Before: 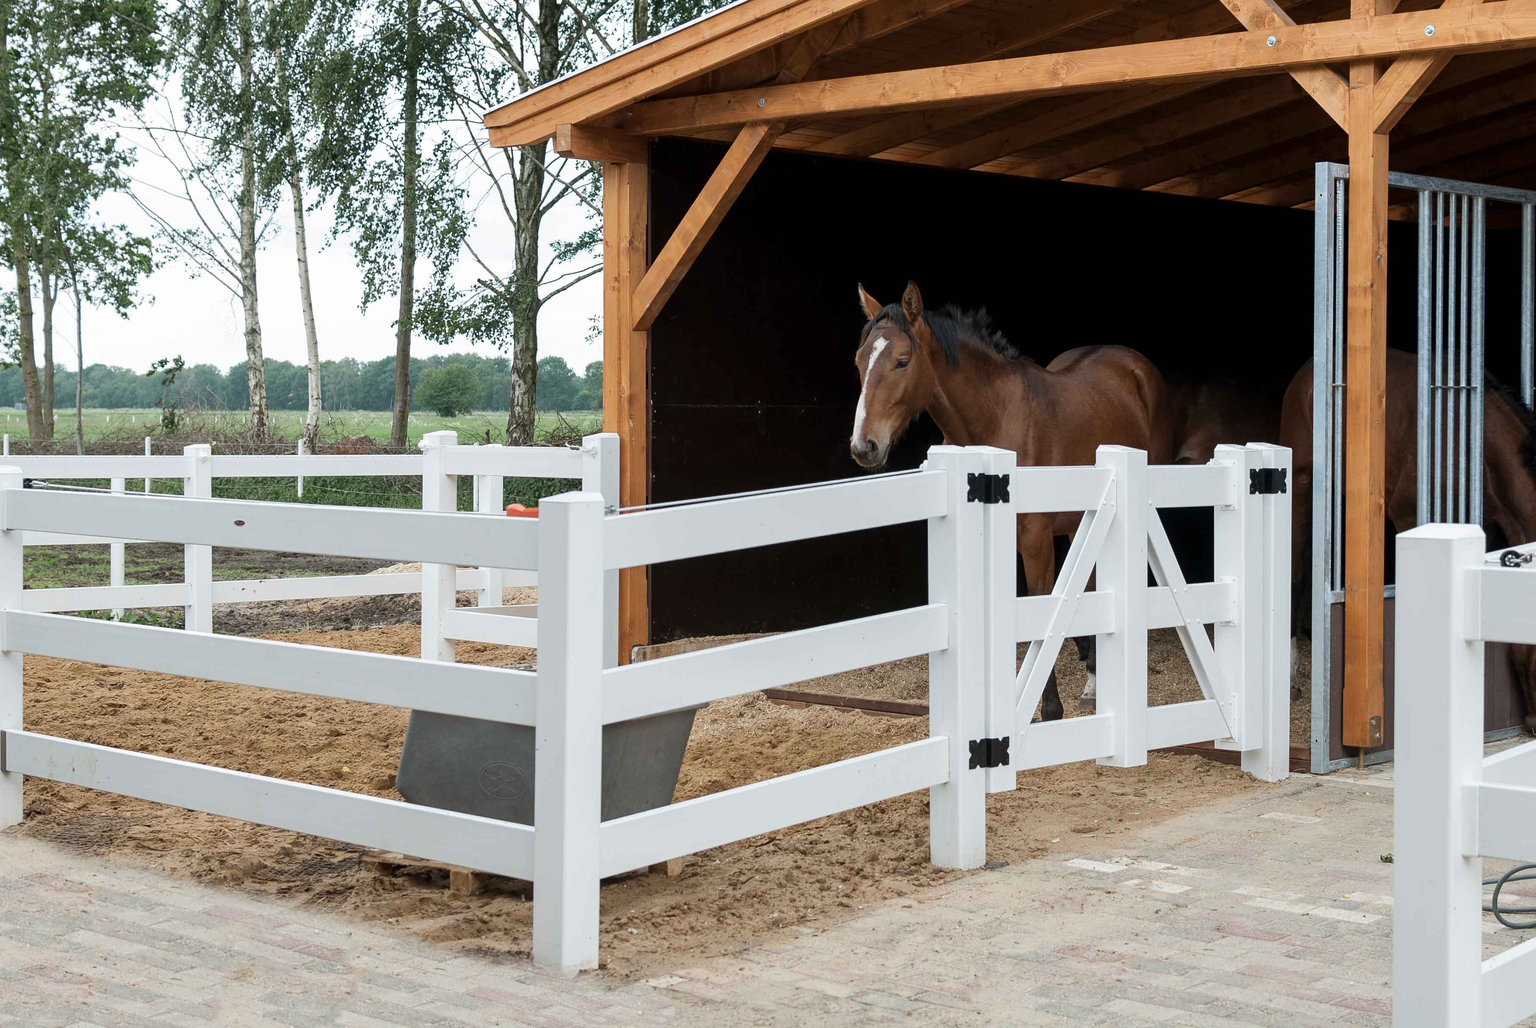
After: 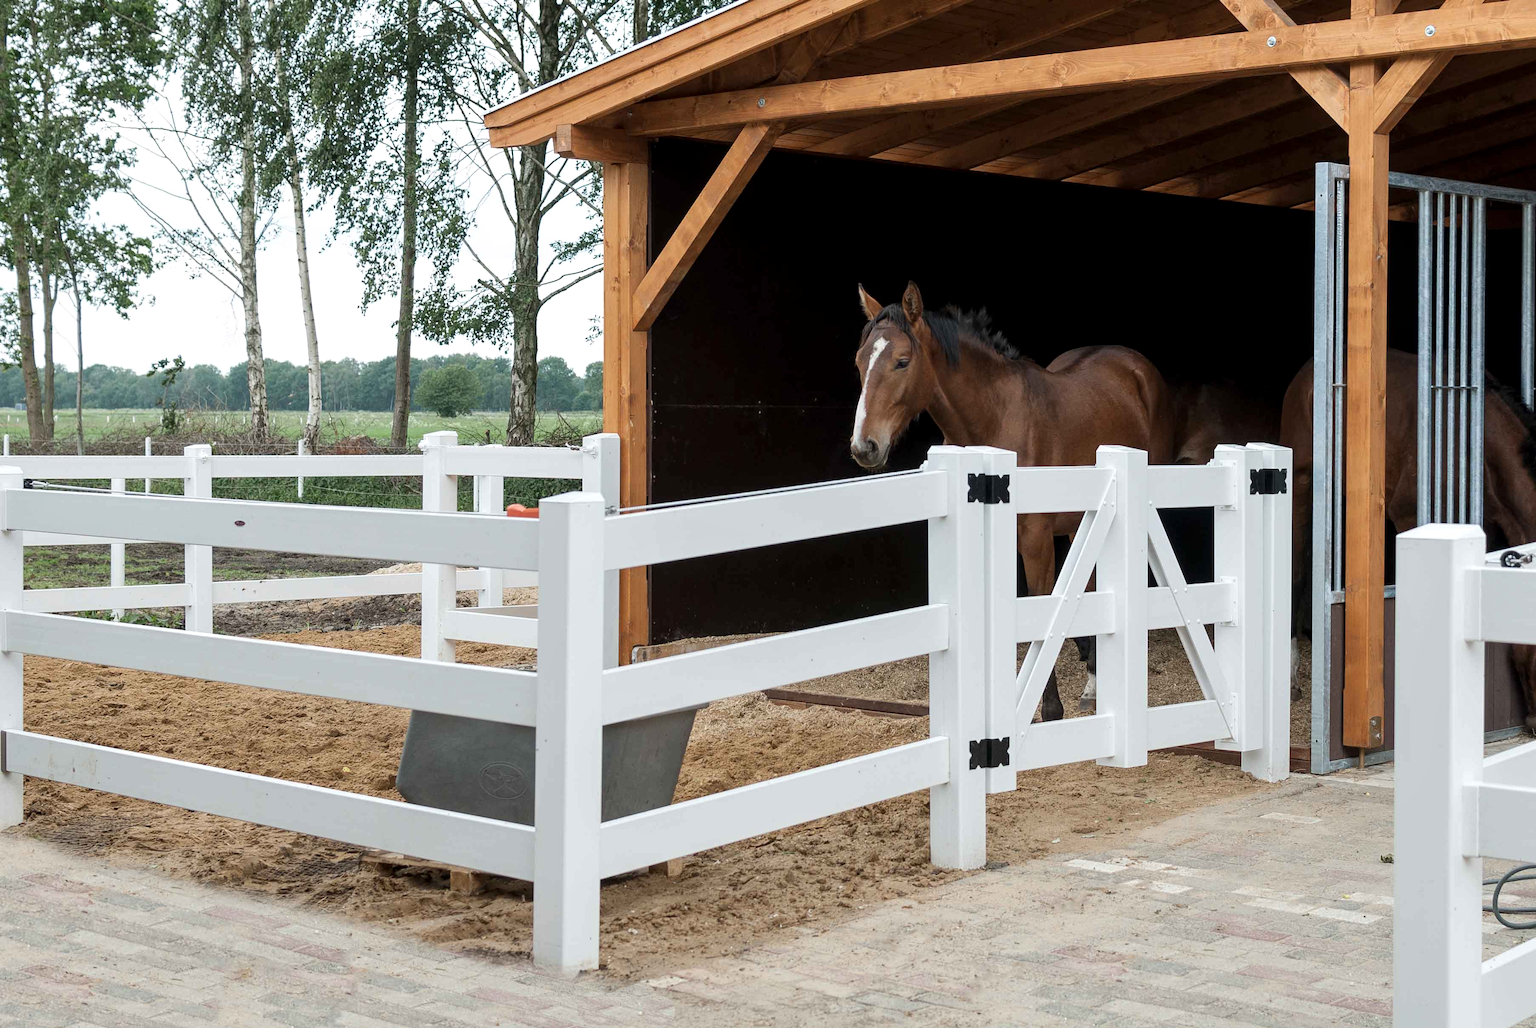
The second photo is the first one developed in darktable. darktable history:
local contrast: highlights 107%, shadows 97%, detail 120%, midtone range 0.2
